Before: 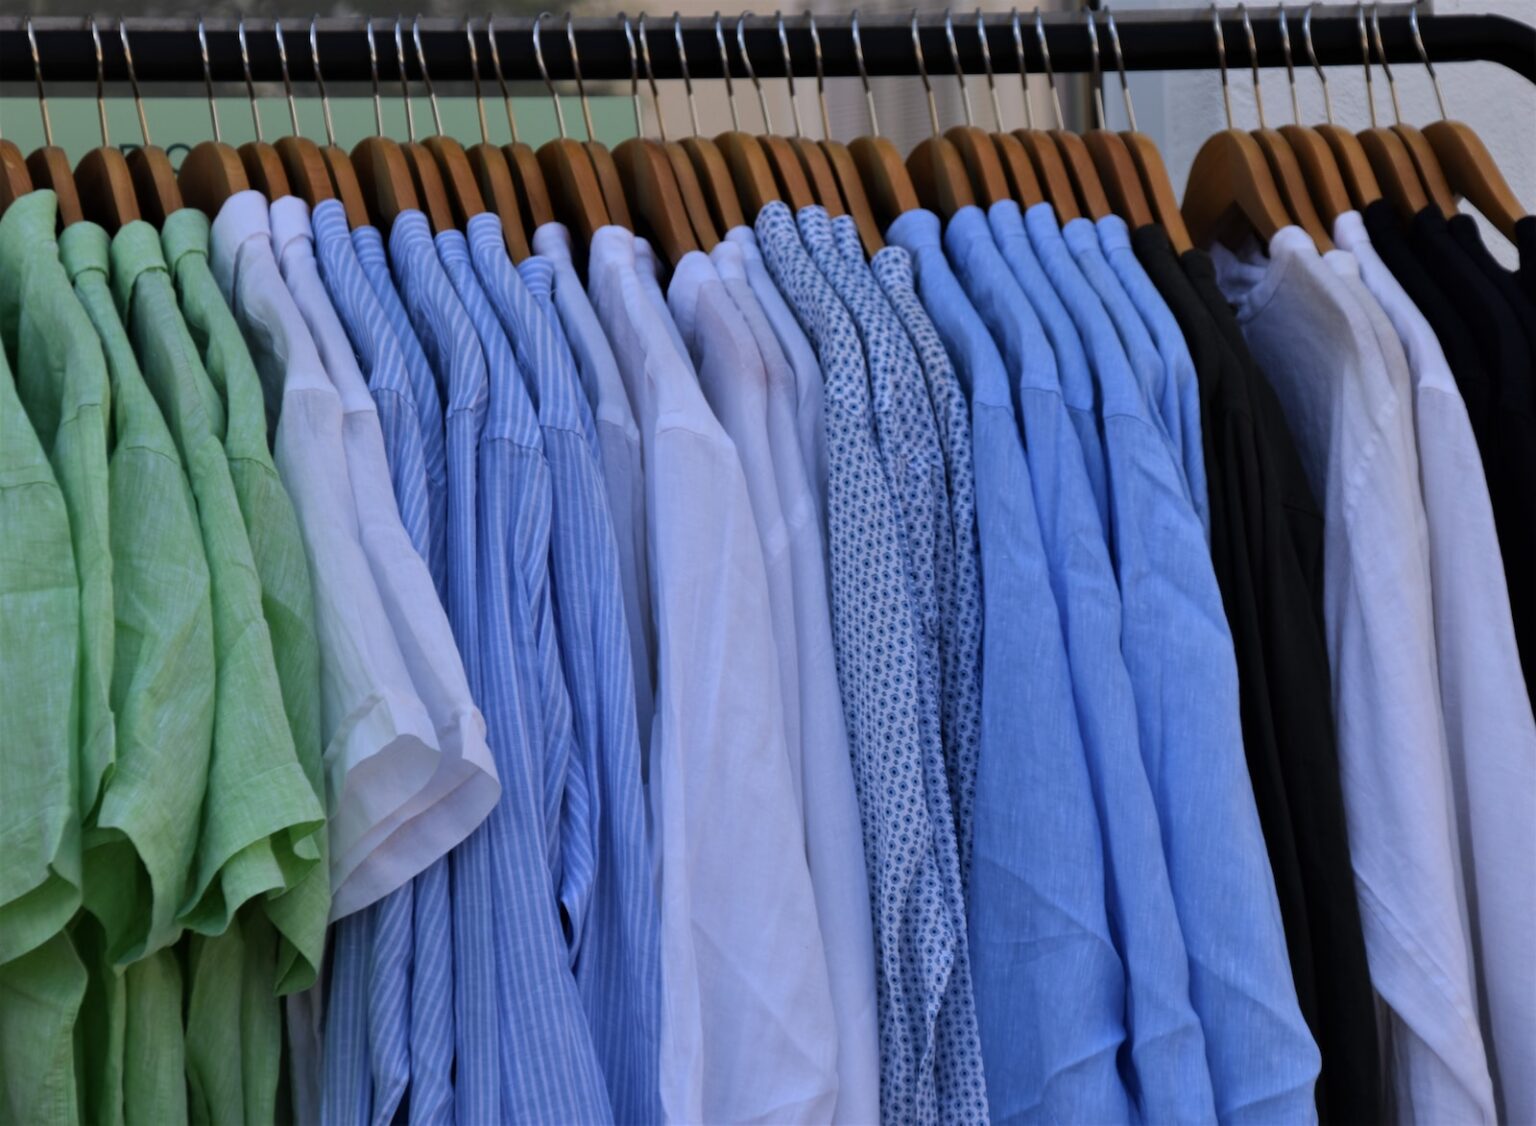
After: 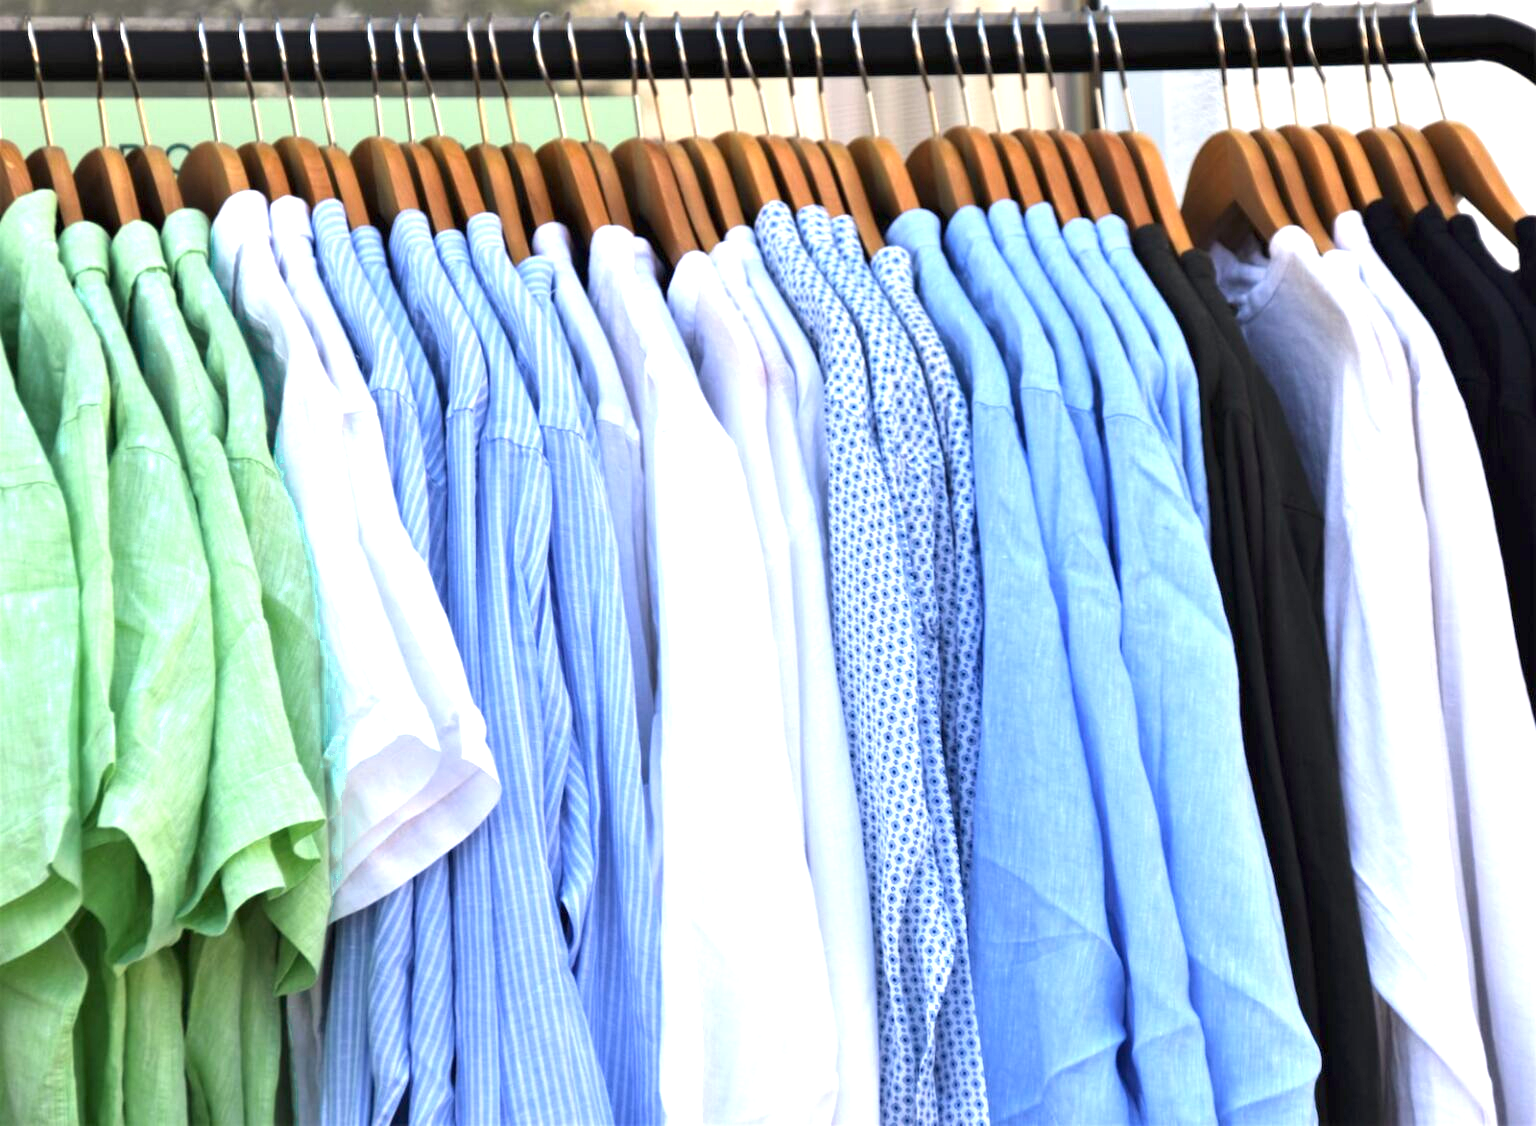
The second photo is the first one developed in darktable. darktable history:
color zones: curves: ch0 [(0.25, 0.5) (0.423, 0.5) (0.443, 0.5) (0.521, 0.756) (0.568, 0.5) (0.576, 0.5) (0.75, 0.5)]; ch1 [(0.25, 0.5) (0.423, 0.5) (0.443, 0.5) (0.539, 0.873) (0.624, 0.565) (0.631, 0.5) (0.75, 0.5)]
exposure: black level correction 0, exposure 1.9 EV, compensate highlight preservation false
white balance: red 1.029, blue 0.92
